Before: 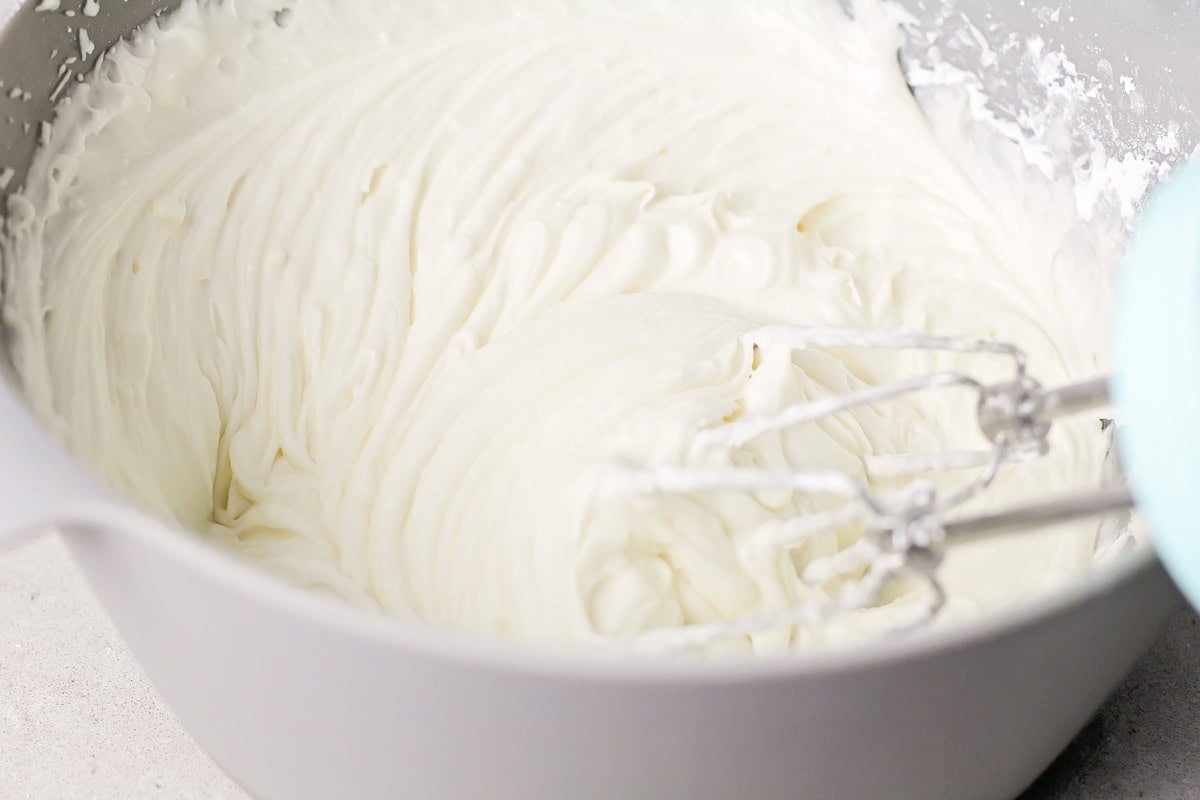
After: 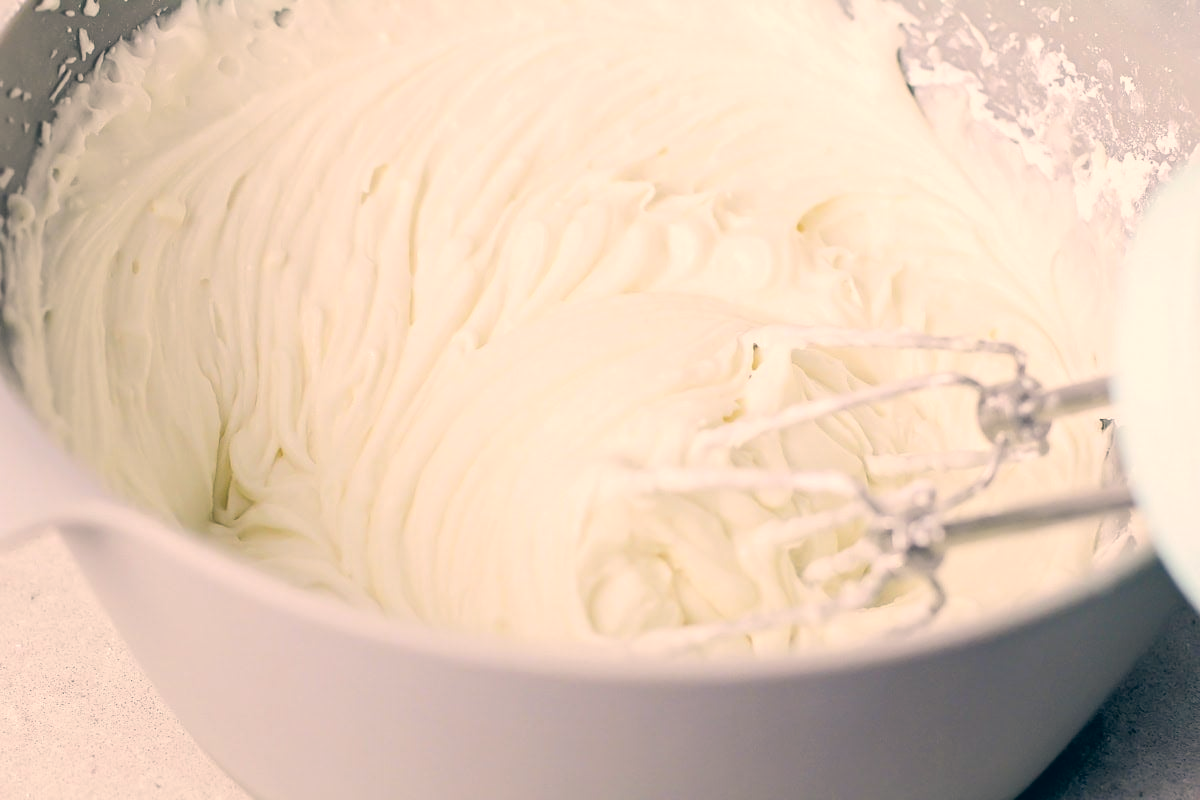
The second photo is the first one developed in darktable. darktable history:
color correction: highlights a* 10.37, highlights b* 14.37, shadows a* -10.32, shadows b* -14.93
